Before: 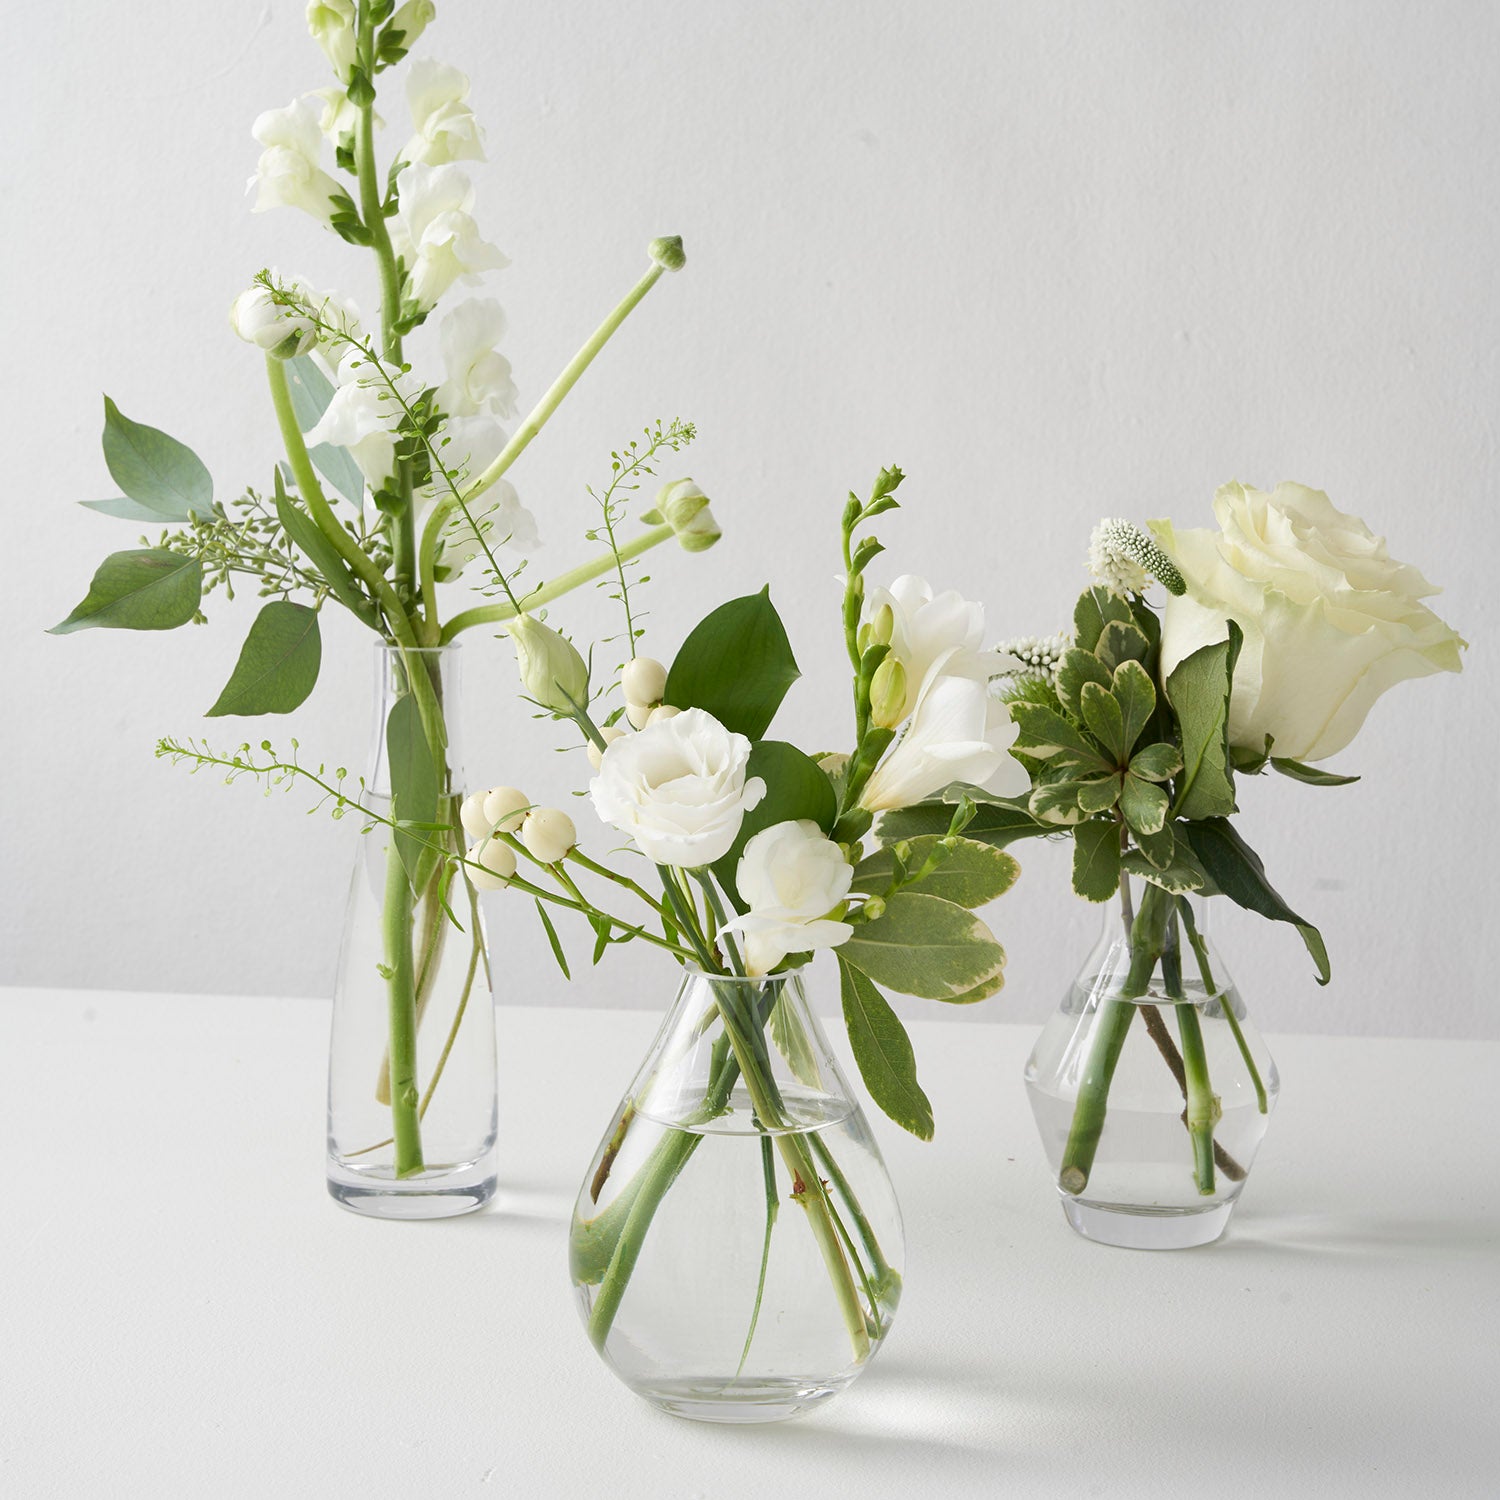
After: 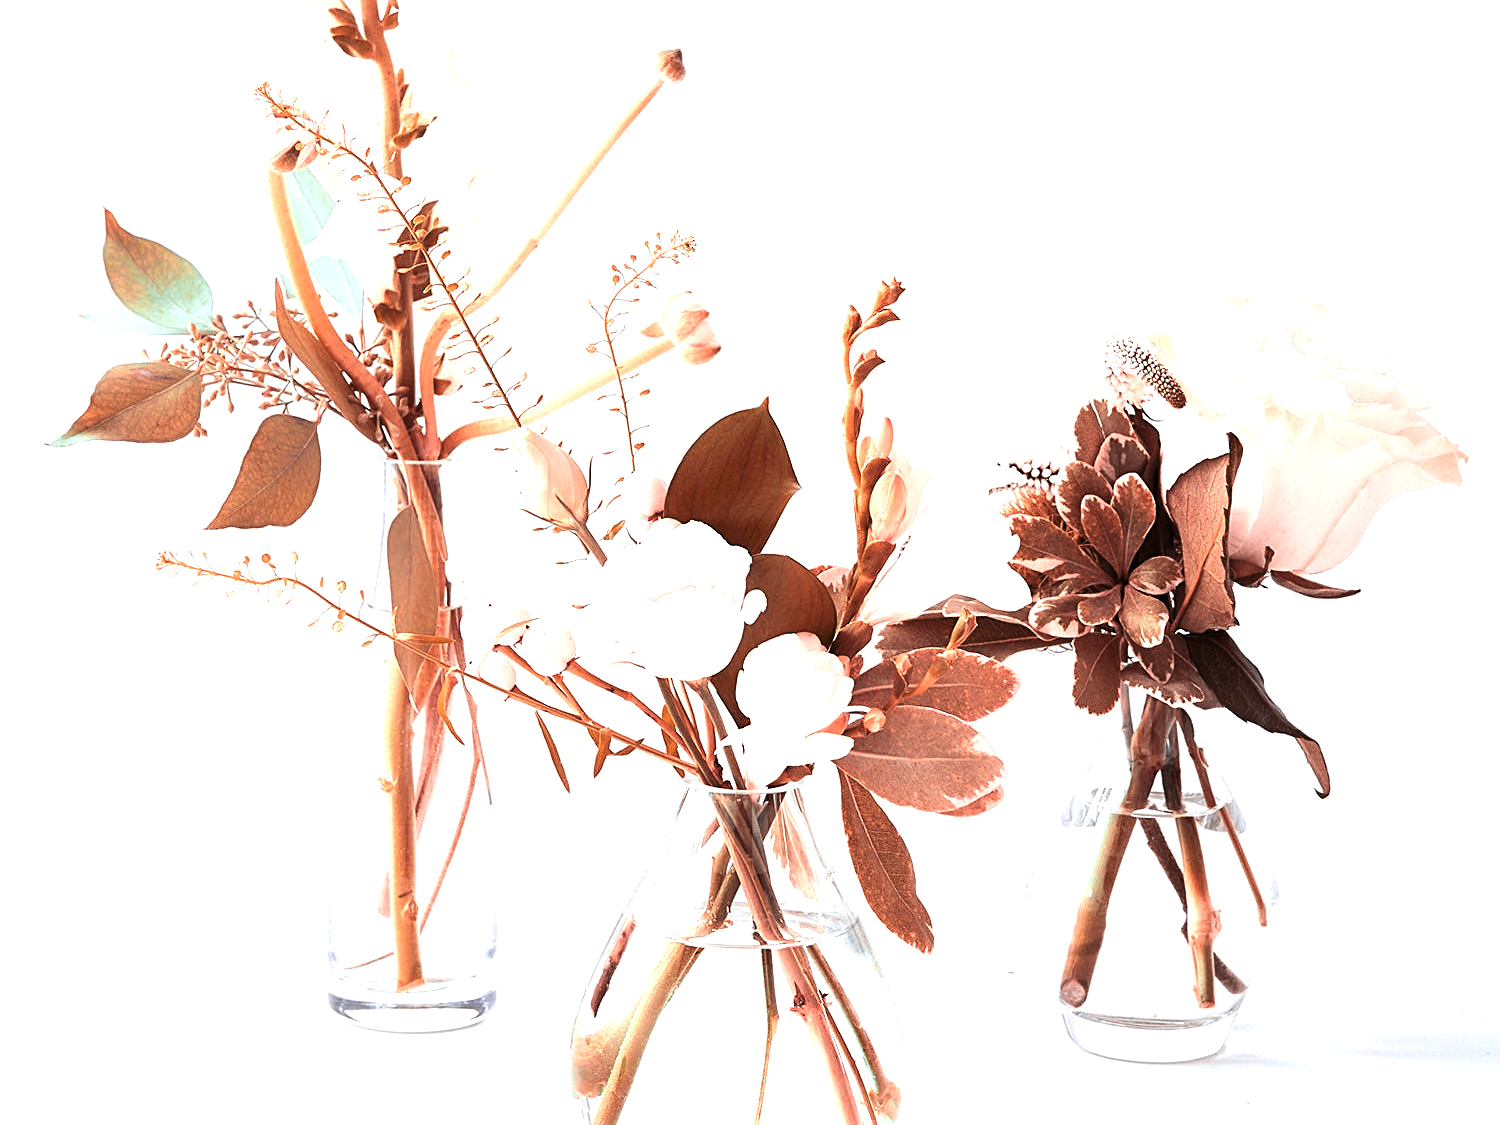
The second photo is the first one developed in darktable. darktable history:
rgb levels: mode RGB, independent channels, levels [[0, 0.5, 1], [0, 0.521, 1], [0, 0.536, 1]]
color calibration: illuminant as shot in camera, x 0.358, y 0.373, temperature 4628.91 K
crop and rotate: top 12.5%, bottom 12.5%
exposure: black level correction 0.001, exposure 0.5 EV, compensate exposure bias true, compensate highlight preservation false
tone equalizer: -8 EV -0.75 EV, -7 EV -0.7 EV, -6 EV -0.6 EV, -5 EV -0.4 EV, -3 EV 0.4 EV, -2 EV 0.6 EV, -1 EV 0.7 EV, +0 EV 0.75 EV, edges refinement/feathering 500, mask exposure compensation -1.57 EV, preserve details no
sharpen: on, module defaults
color zones: curves: ch2 [(0, 0.5) (0.084, 0.497) (0.323, 0.335) (0.4, 0.497) (1, 0.5)], process mode strong
